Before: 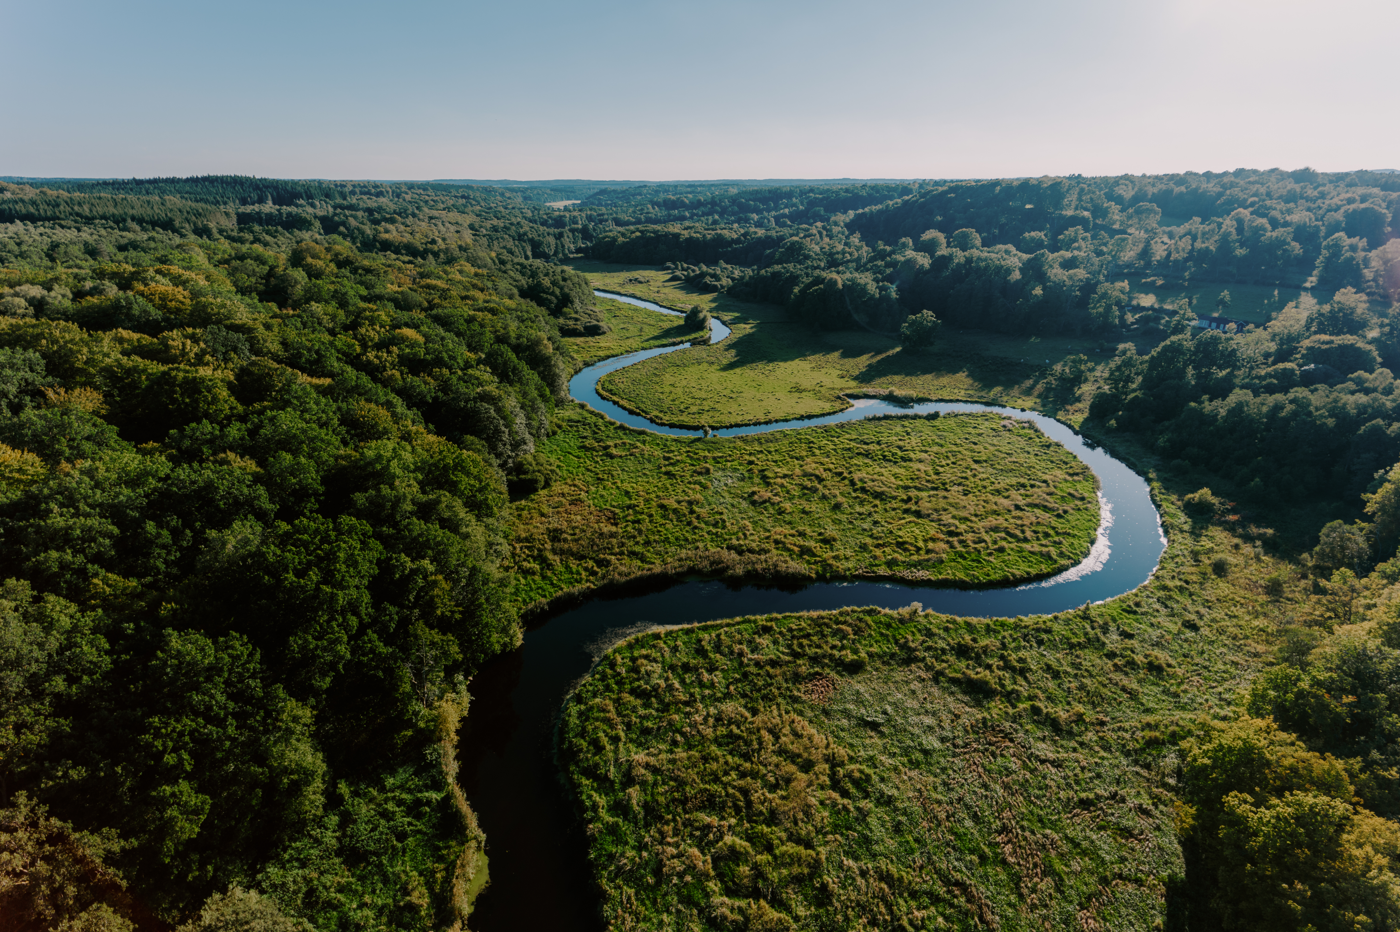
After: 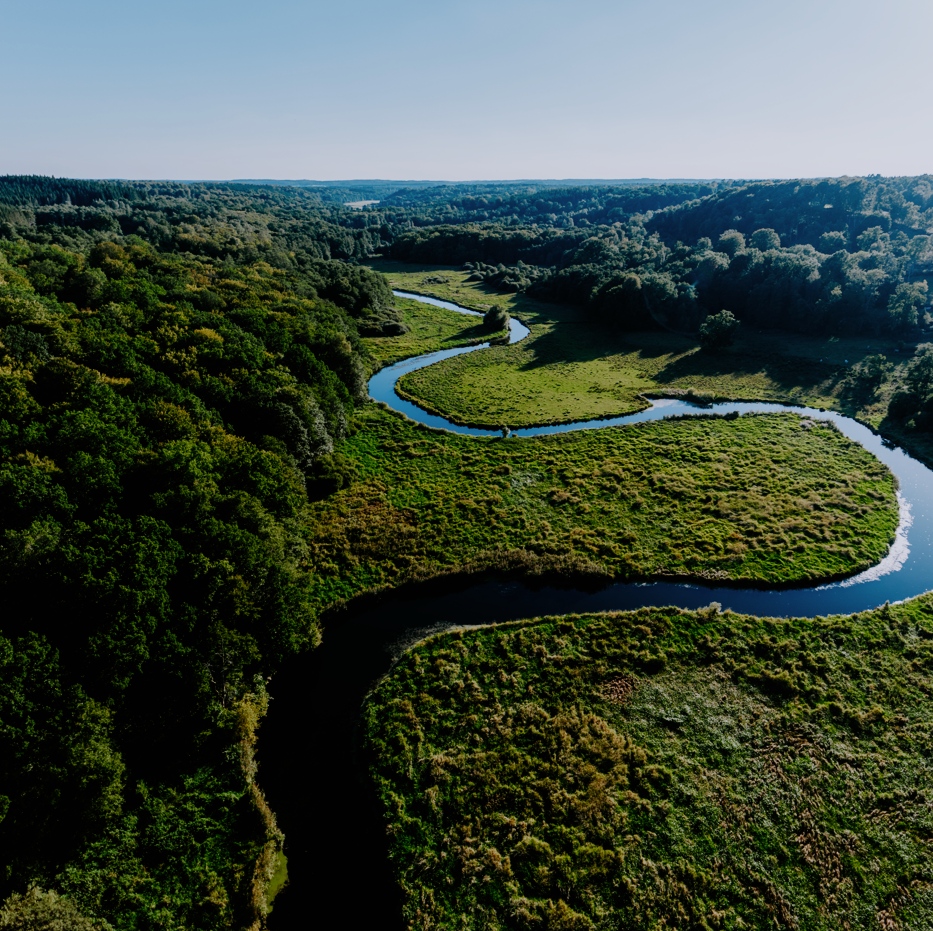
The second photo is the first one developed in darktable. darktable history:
white balance: red 0.931, blue 1.11
sigmoid: contrast 1.7, skew -0.1, preserve hue 0%, red attenuation 0.1, red rotation 0.035, green attenuation 0.1, green rotation -0.017, blue attenuation 0.15, blue rotation -0.052, base primaries Rec2020
crop and rotate: left 14.436%, right 18.898%
